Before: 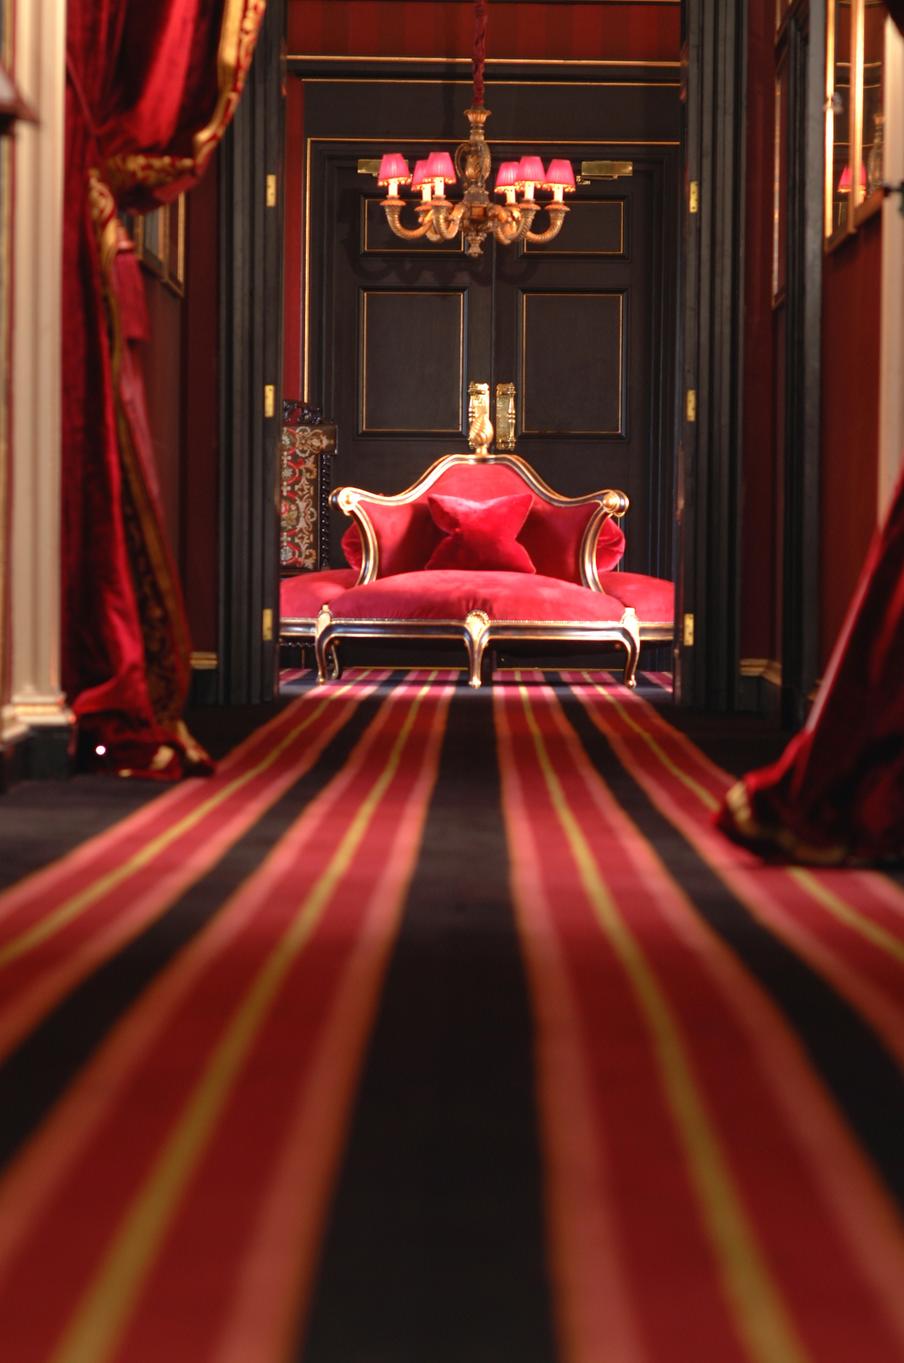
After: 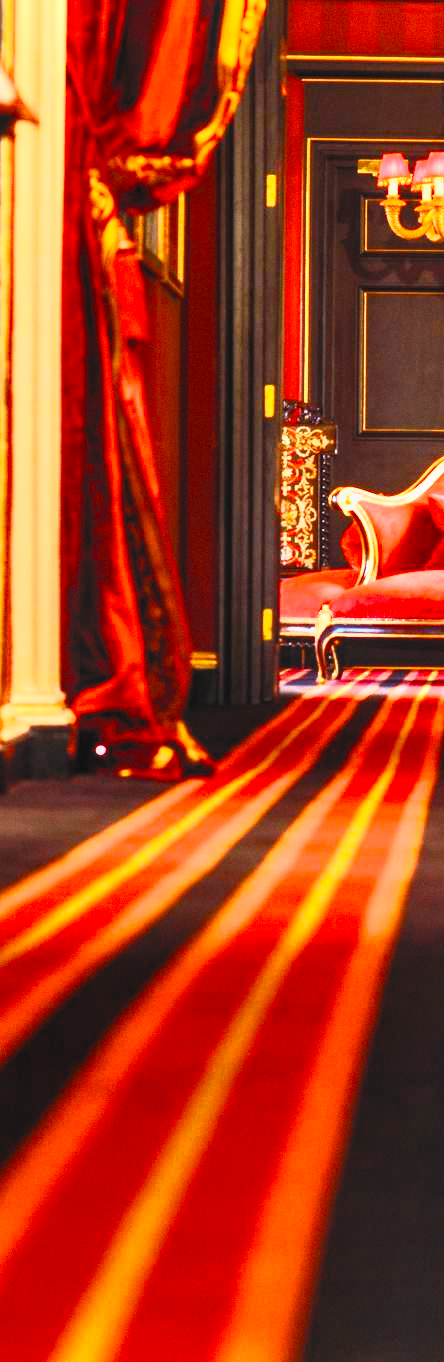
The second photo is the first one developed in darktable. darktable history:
exposure: black level correction 0, exposure 0.4 EV, compensate exposure bias true, compensate highlight preservation false
grain: coarseness 0.09 ISO, strength 16.61%
local contrast: on, module defaults
contrast brightness saturation: contrast 1, brightness 1, saturation 1
shadows and highlights: white point adjustment 1, soften with gaussian
filmic rgb: black relative exposure -16 EV, white relative exposure 6.12 EV, hardness 5.22
crop and rotate: left 0%, top 0%, right 50.845%
